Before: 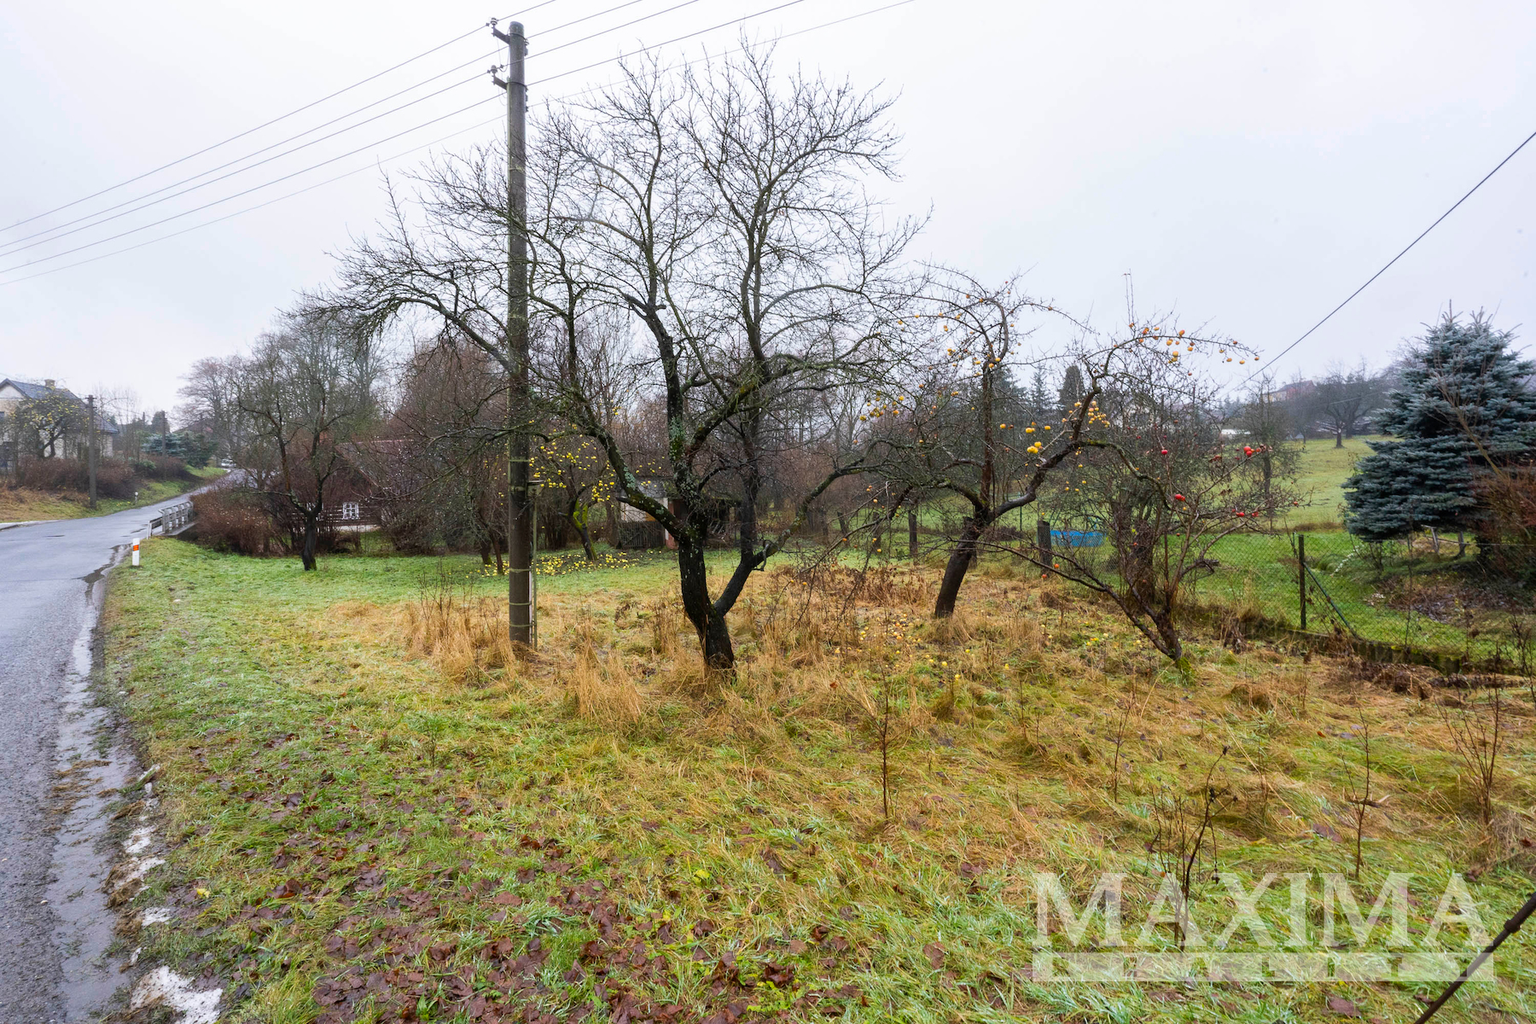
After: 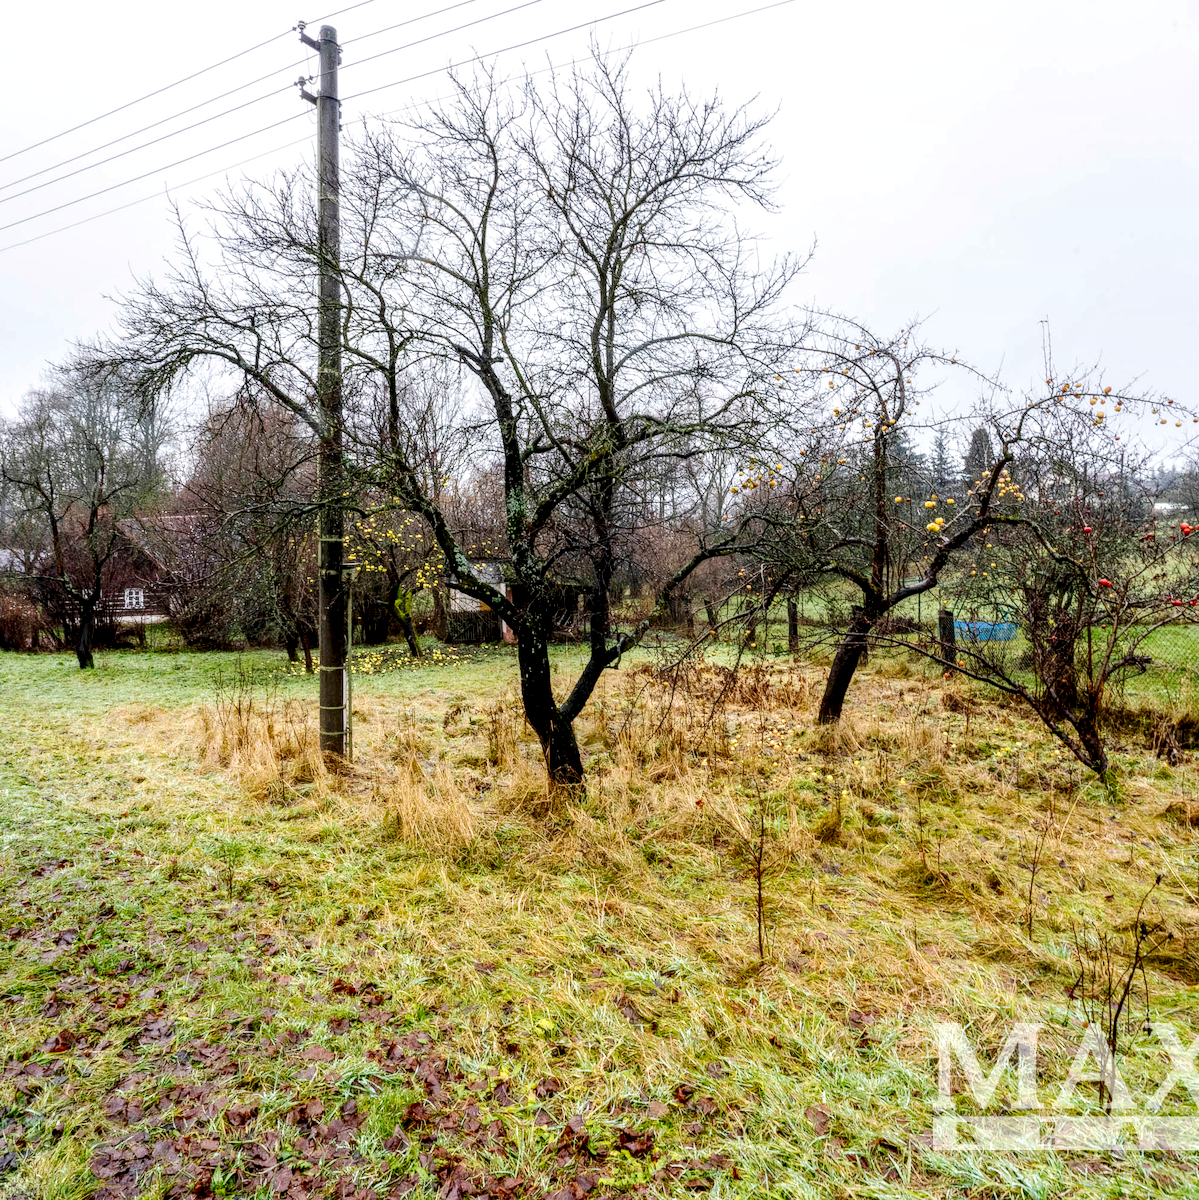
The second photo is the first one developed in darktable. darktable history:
tone curve: curves: ch0 [(0, 0) (0.003, 0.009) (0.011, 0.009) (0.025, 0.01) (0.044, 0.02) (0.069, 0.032) (0.1, 0.048) (0.136, 0.092) (0.177, 0.153) (0.224, 0.217) (0.277, 0.306) (0.335, 0.402) (0.399, 0.488) (0.468, 0.574) (0.543, 0.648) (0.623, 0.716) (0.709, 0.783) (0.801, 0.851) (0.898, 0.92) (1, 1)], preserve colors none
crop: left 15.419%, right 17.914%
local contrast: detail 160%
